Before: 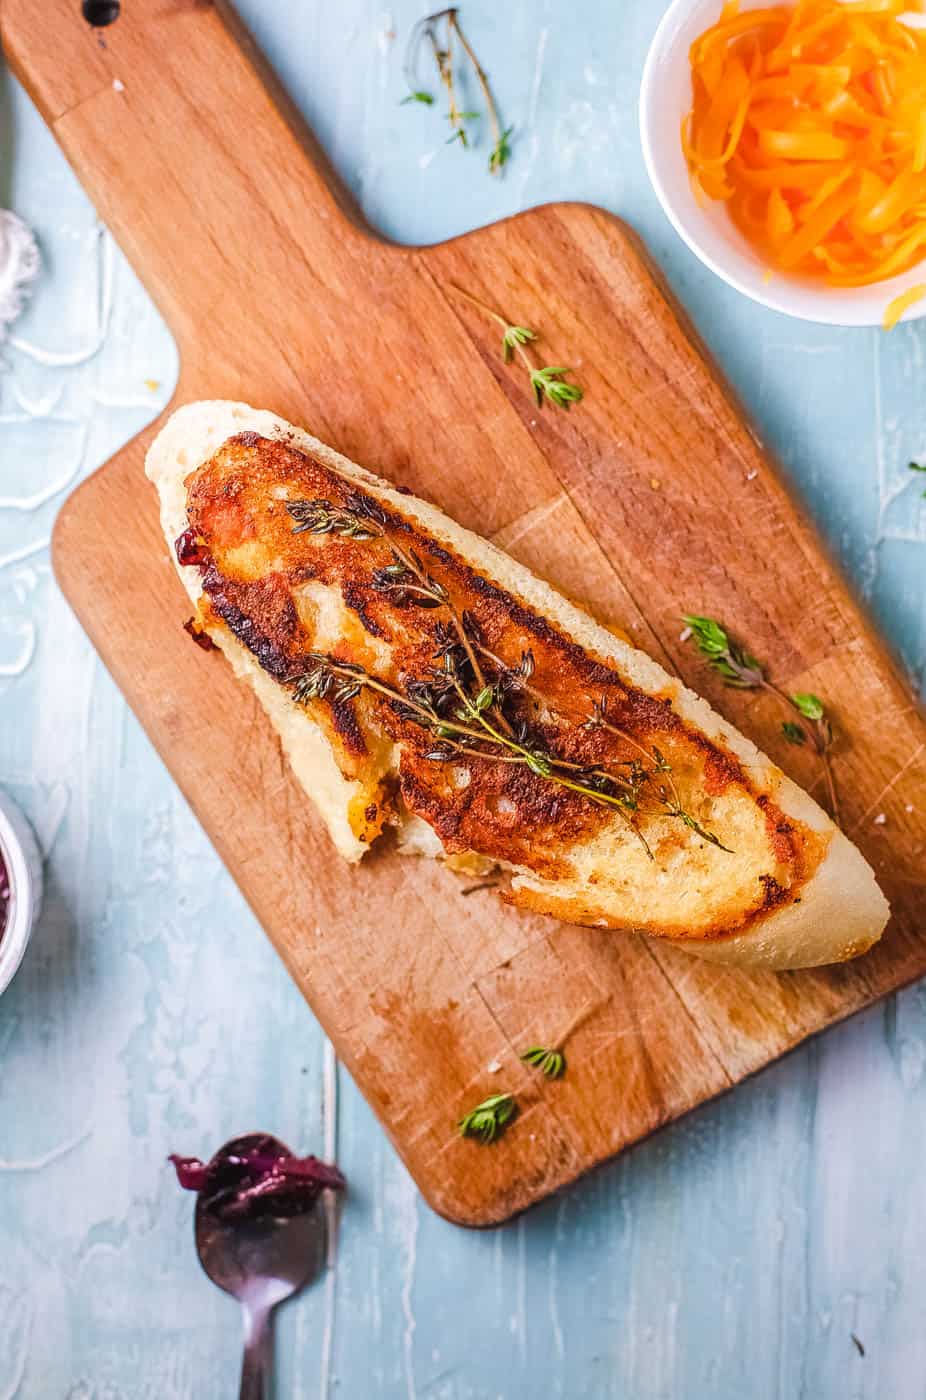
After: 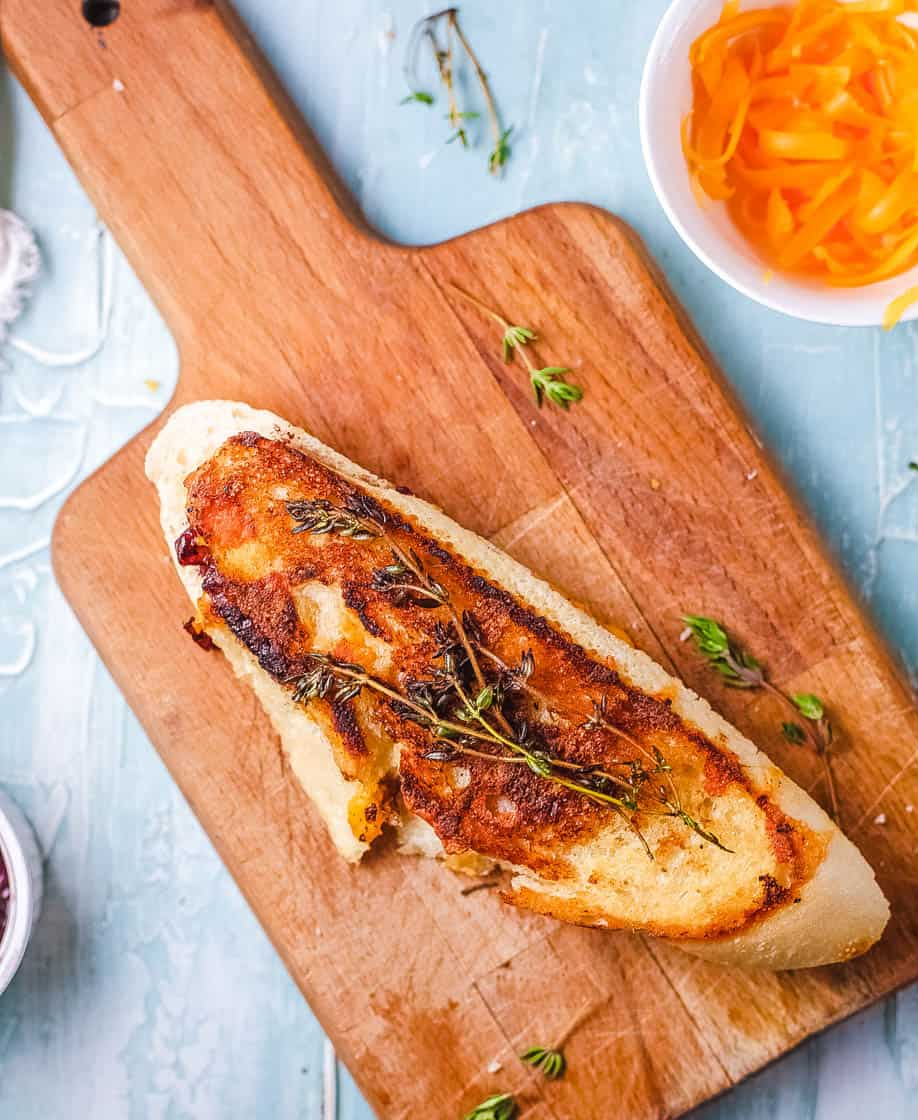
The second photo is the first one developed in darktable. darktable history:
crop: bottom 19.682%
